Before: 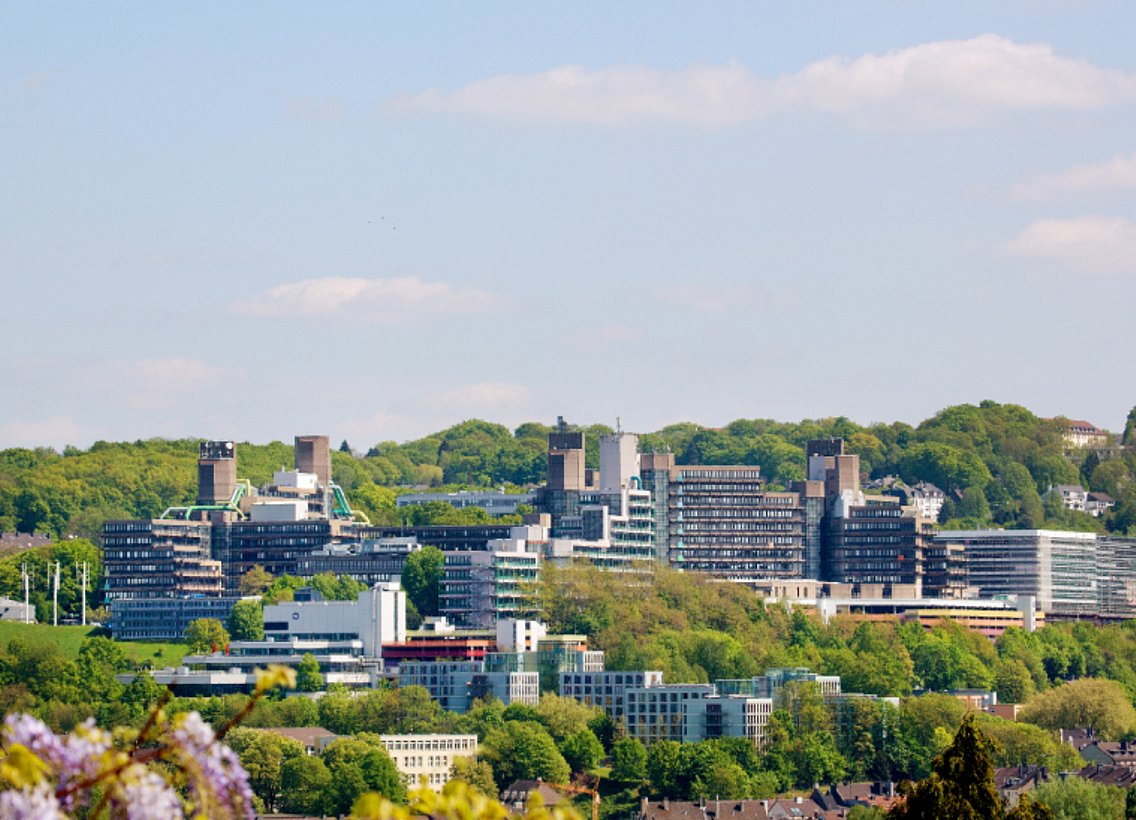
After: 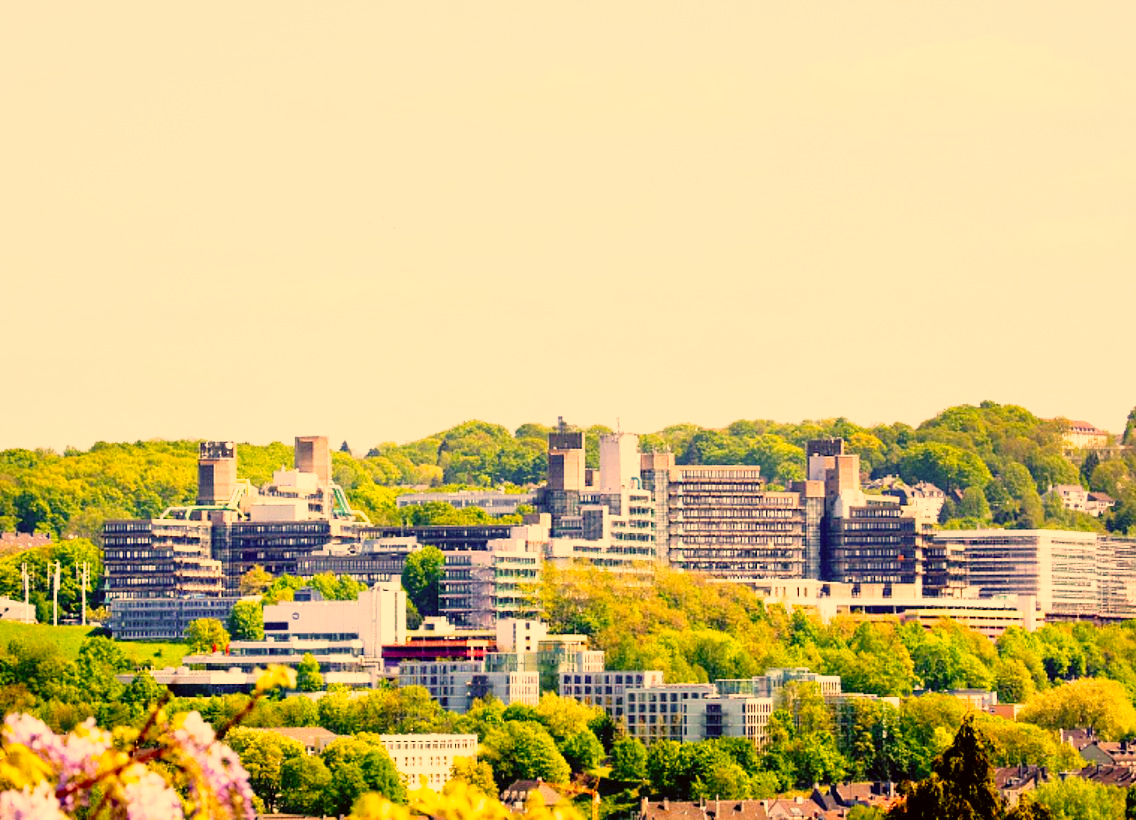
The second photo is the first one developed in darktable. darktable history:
base curve: curves: ch0 [(0, 0) (0.012, 0.01) (0.073, 0.168) (0.31, 0.711) (0.645, 0.957) (1, 1)], preserve colors none
color correction: highlights a* 18.45, highlights b* 35.62, shadows a* 1.39, shadows b* 6.73, saturation 1.05
exposure: exposure -0.145 EV, compensate highlight preservation false
